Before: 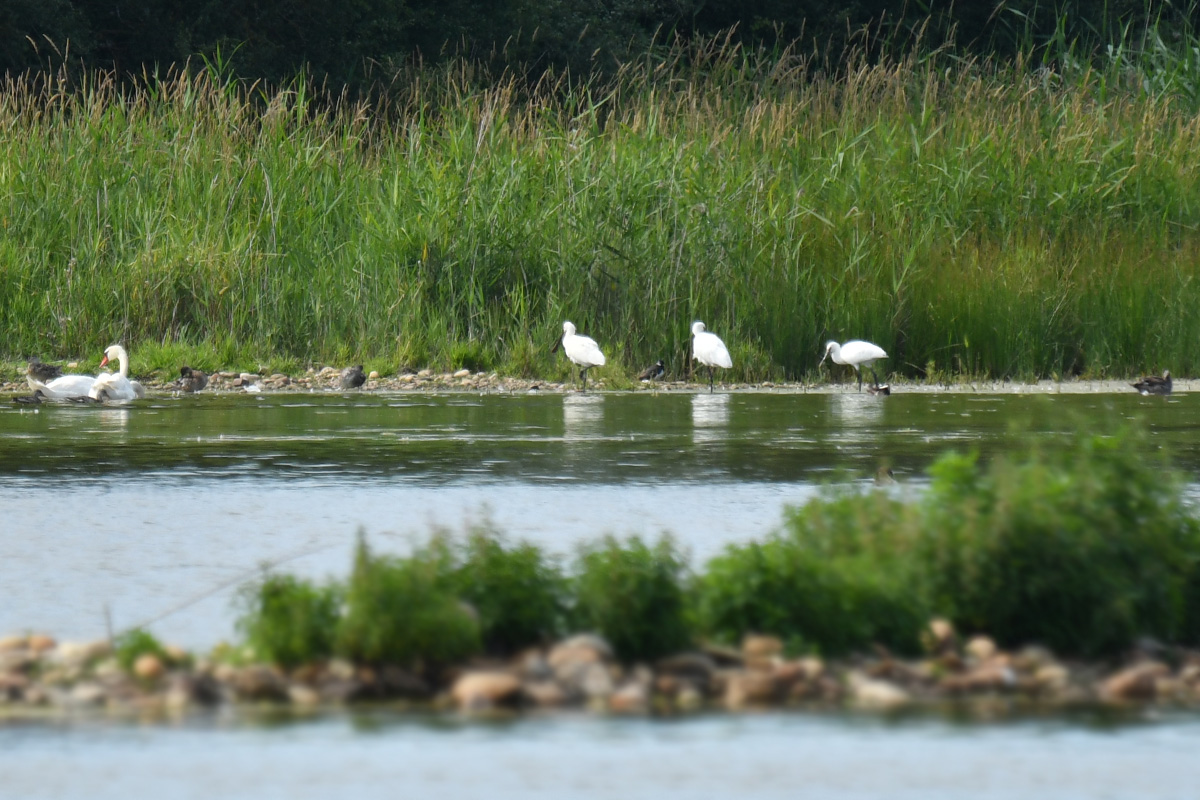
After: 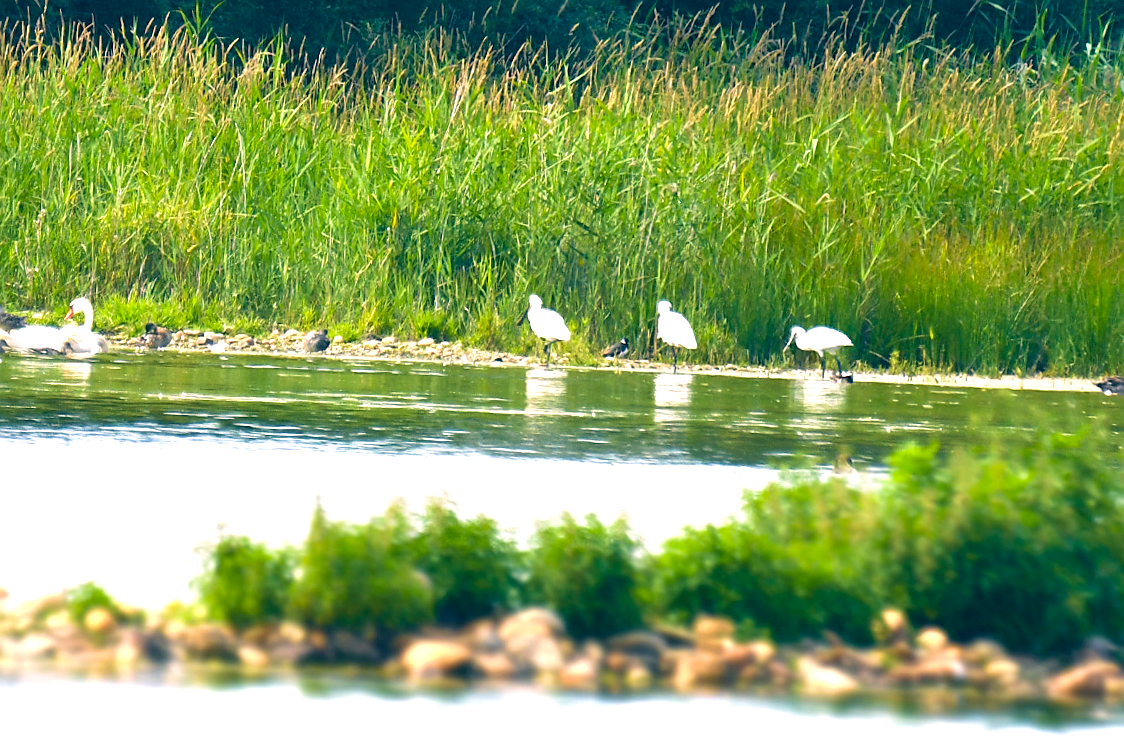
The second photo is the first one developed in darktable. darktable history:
exposure: black level correction 0, exposure 1.683 EV, compensate exposure bias true, compensate highlight preservation false
color calibration: x 0.355, y 0.368, temperature 4671.3 K
color correction: highlights a* 10.28, highlights b* 14.5, shadows a* -10.2, shadows b* -15.06
velvia: strength 44.46%
crop and rotate: angle -2.59°
color balance rgb: perceptual saturation grading › global saturation 30.677%
contrast brightness saturation: saturation -0.029
sharpen: on, module defaults
